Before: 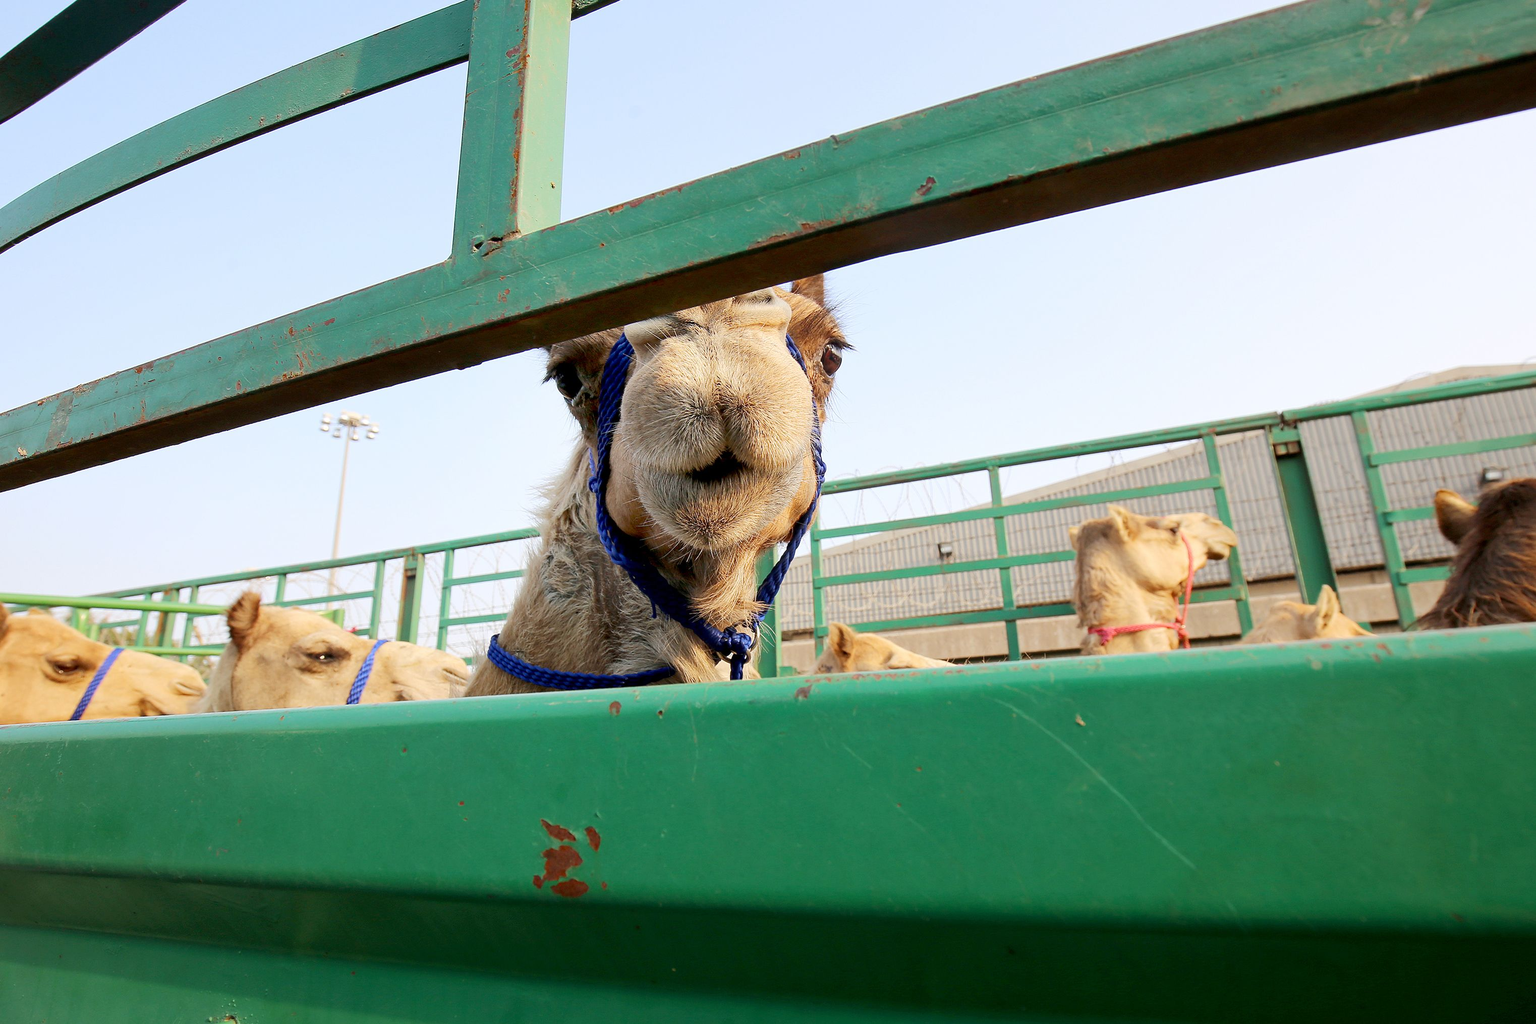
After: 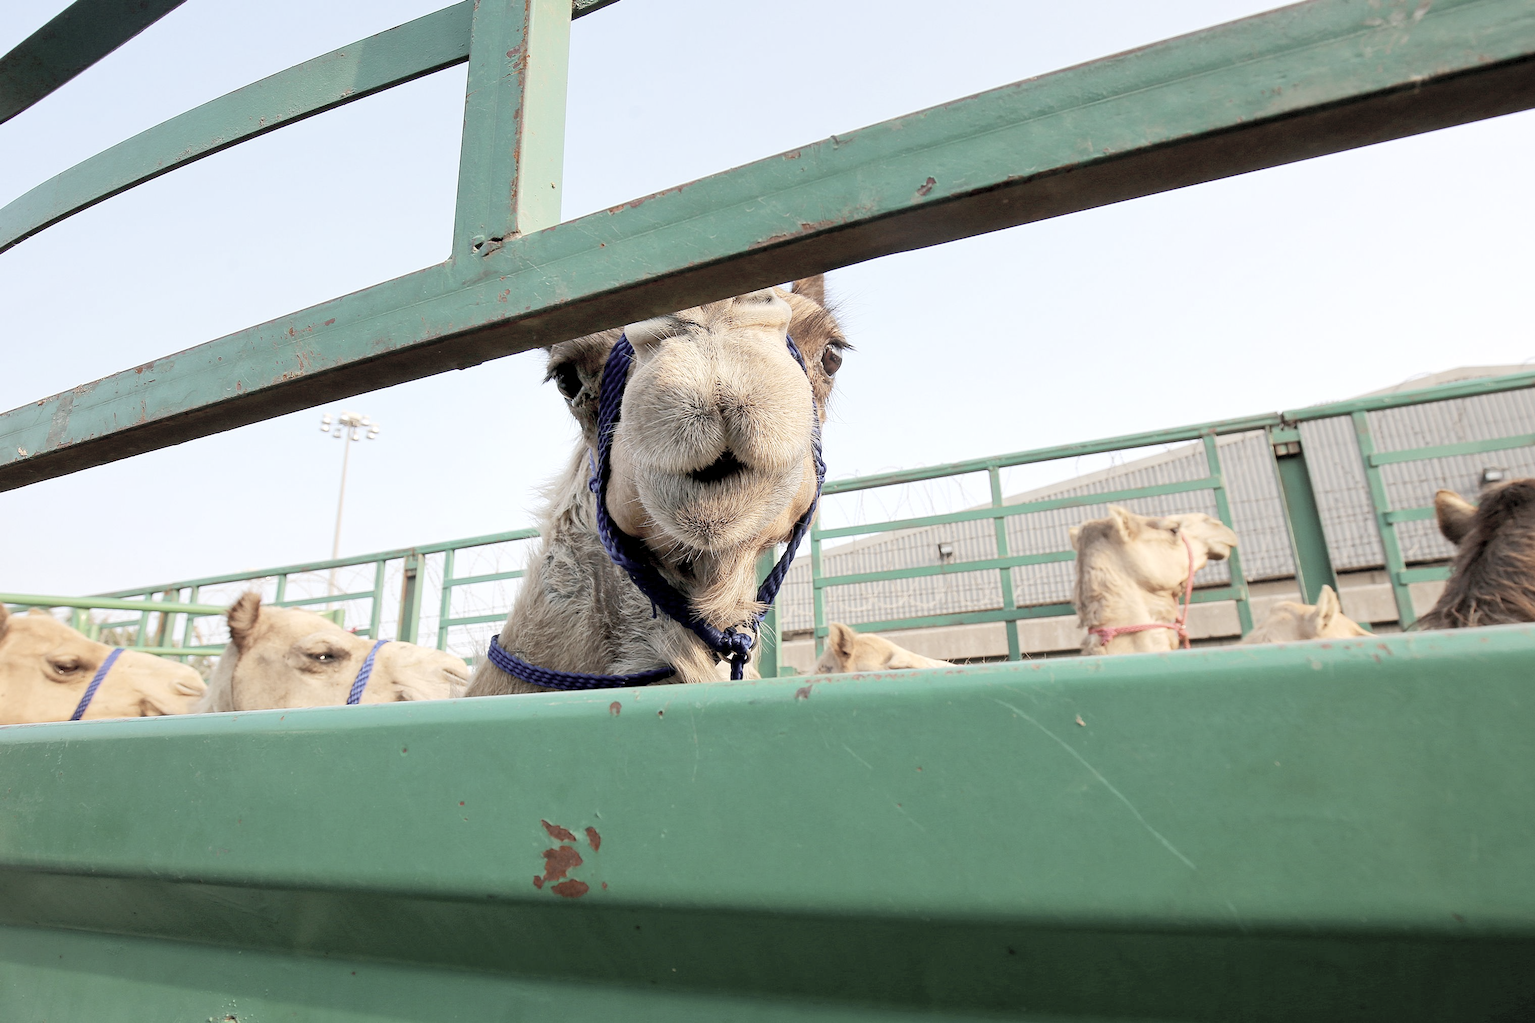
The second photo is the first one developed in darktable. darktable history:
local contrast: highlights 105%, shadows 100%, detail 120%, midtone range 0.2
contrast brightness saturation: brightness 0.181, saturation -0.483
